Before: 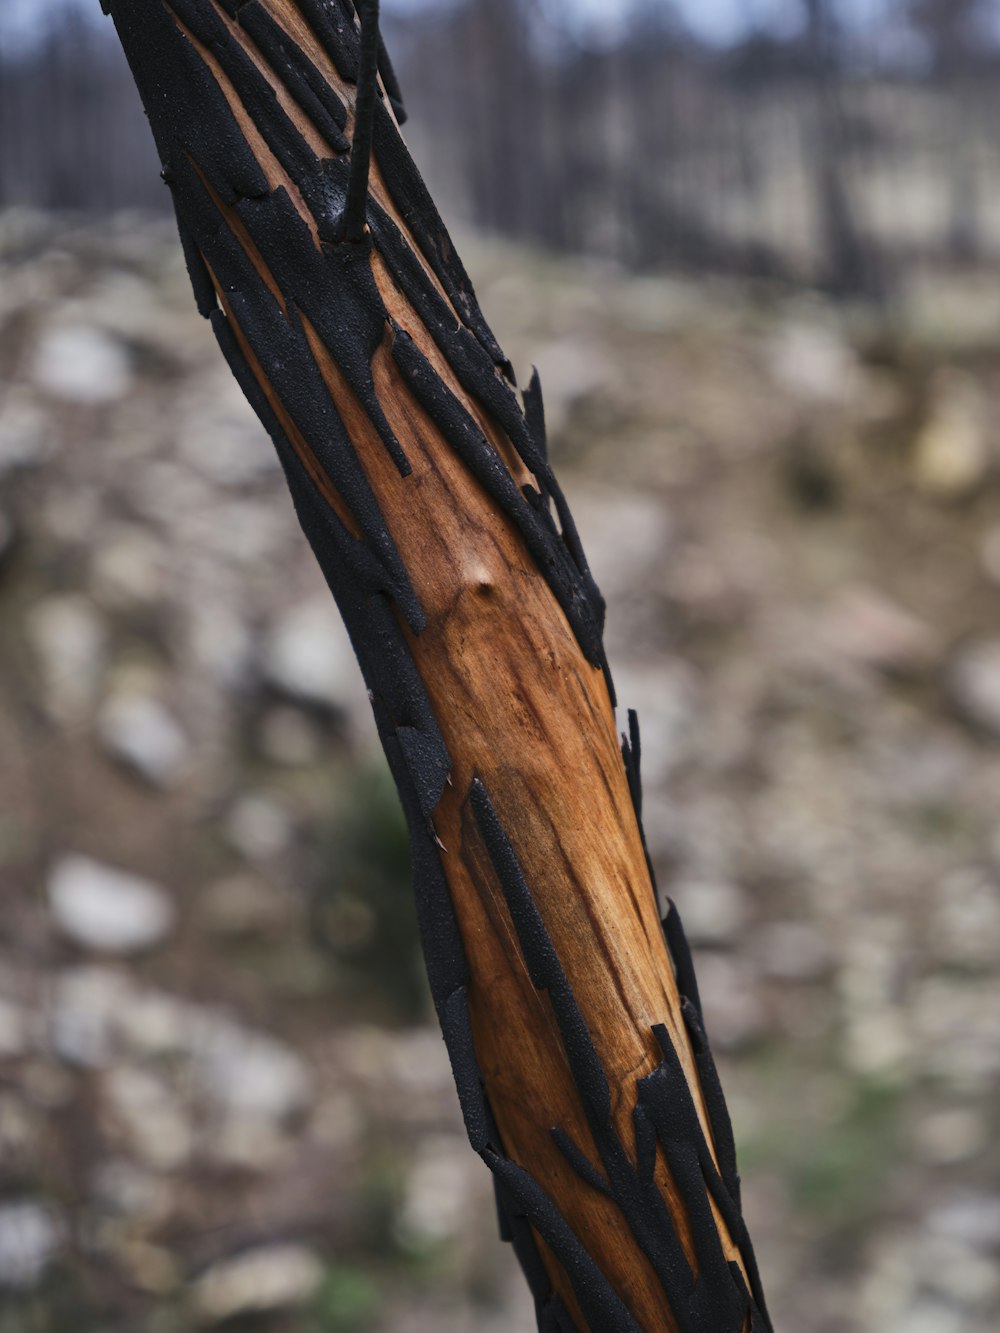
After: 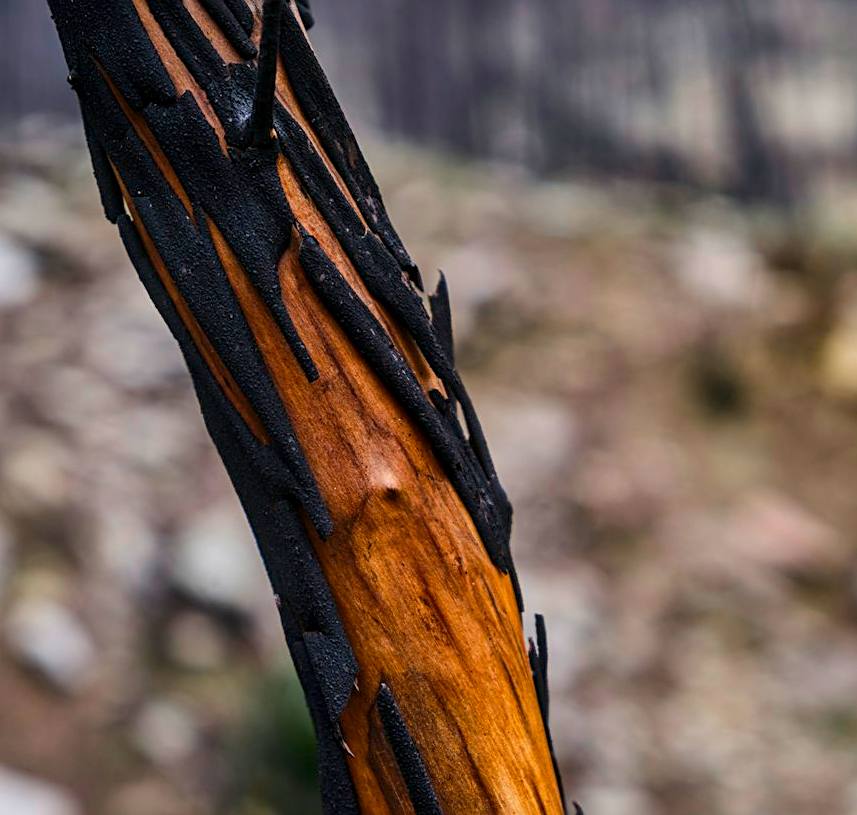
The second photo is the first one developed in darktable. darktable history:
sharpen: amount 0.49
color balance rgb: perceptual saturation grading › global saturation 30.128%, global vibrance 20%
local contrast: on, module defaults
crop and rotate: left 9.377%, top 7.14%, right 4.857%, bottom 31.7%
